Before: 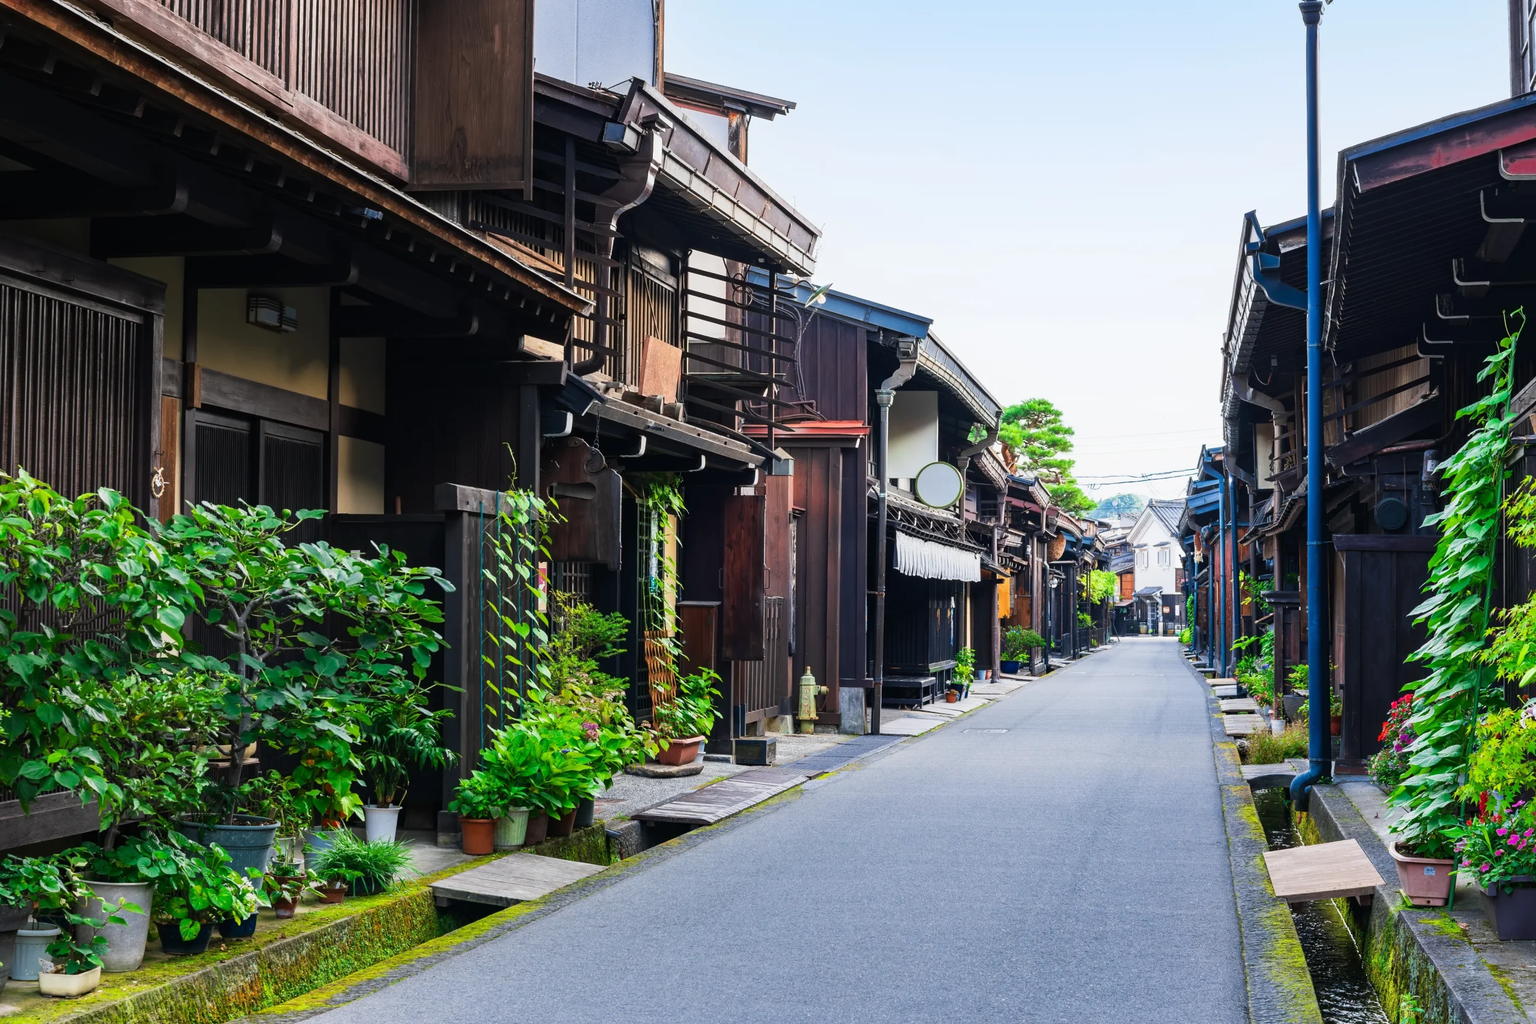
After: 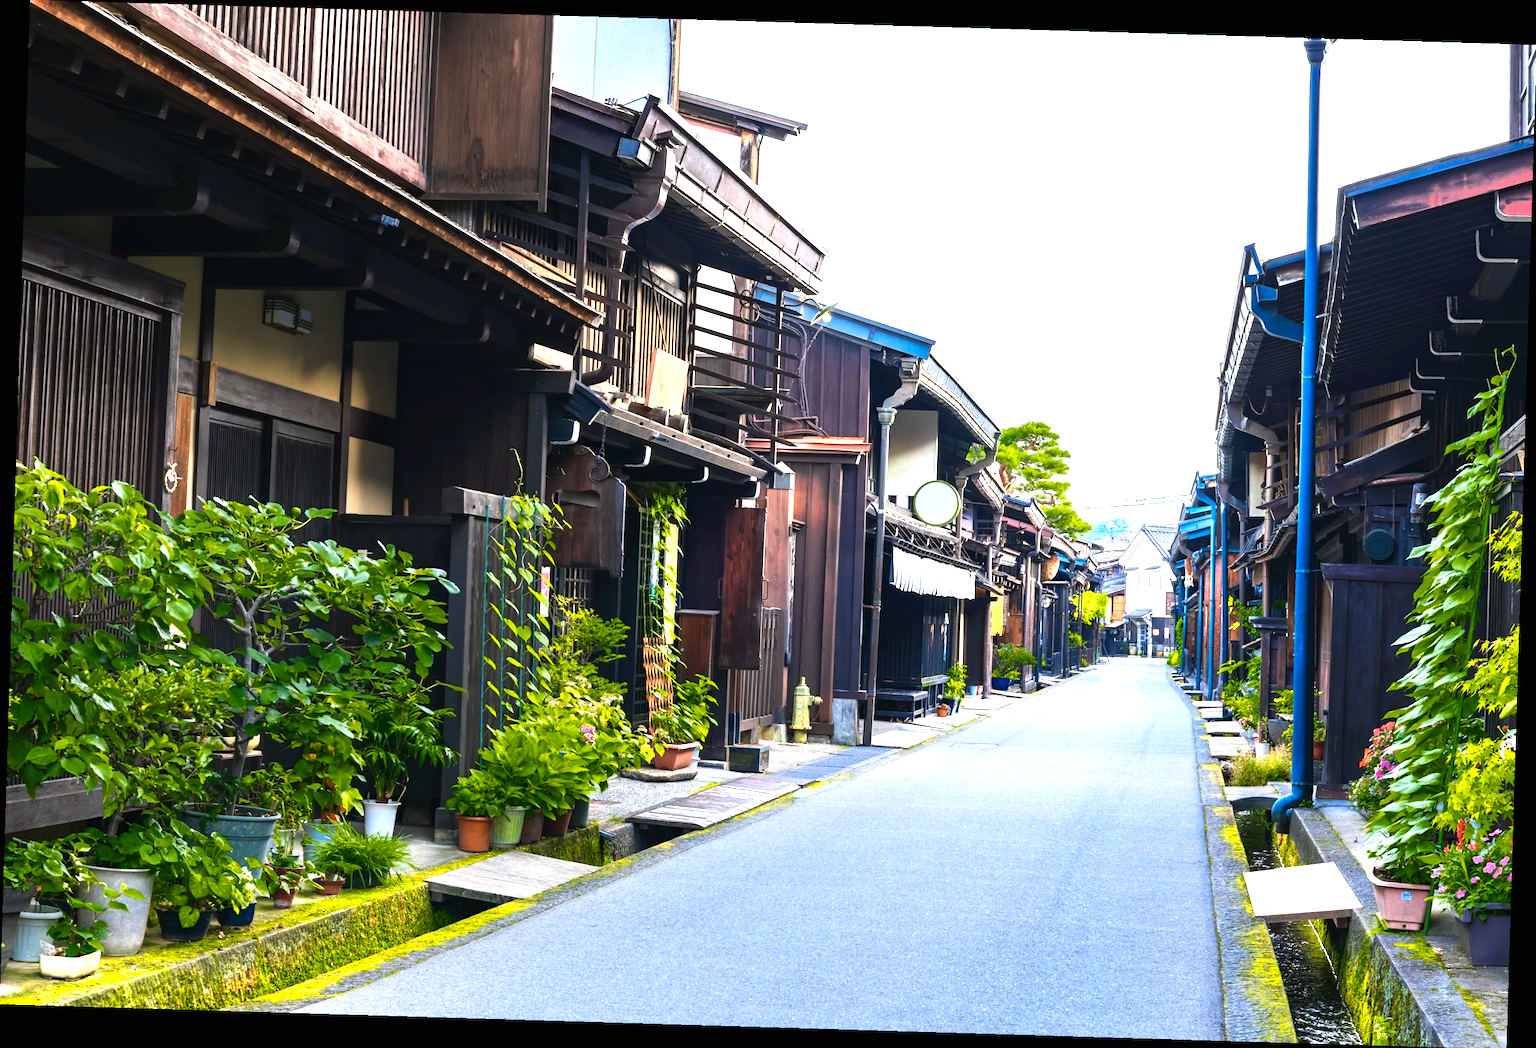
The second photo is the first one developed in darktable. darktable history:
color zones: curves: ch0 [(0.099, 0.624) (0.257, 0.596) (0.384, 0.376) (0.529, 0.492) (0.697, 0.564) (0.768, 0.532) (0.908, 0.644)]; ch1 [(0.112, 0.564) (0.254, 0.612) (0.432, 0.676) (0.592, 0.456) (0.743, 0.684) (0.888, 0.536)]; ch2 [(0.25, 0.5) (0.469, 0.36) (0.75, 0.5)]
rotate and perspective: rotation 1.72°, automatic cropping off
exposure: black level correction 0, exposure 0.9 EV, compensate highlight preservation false
